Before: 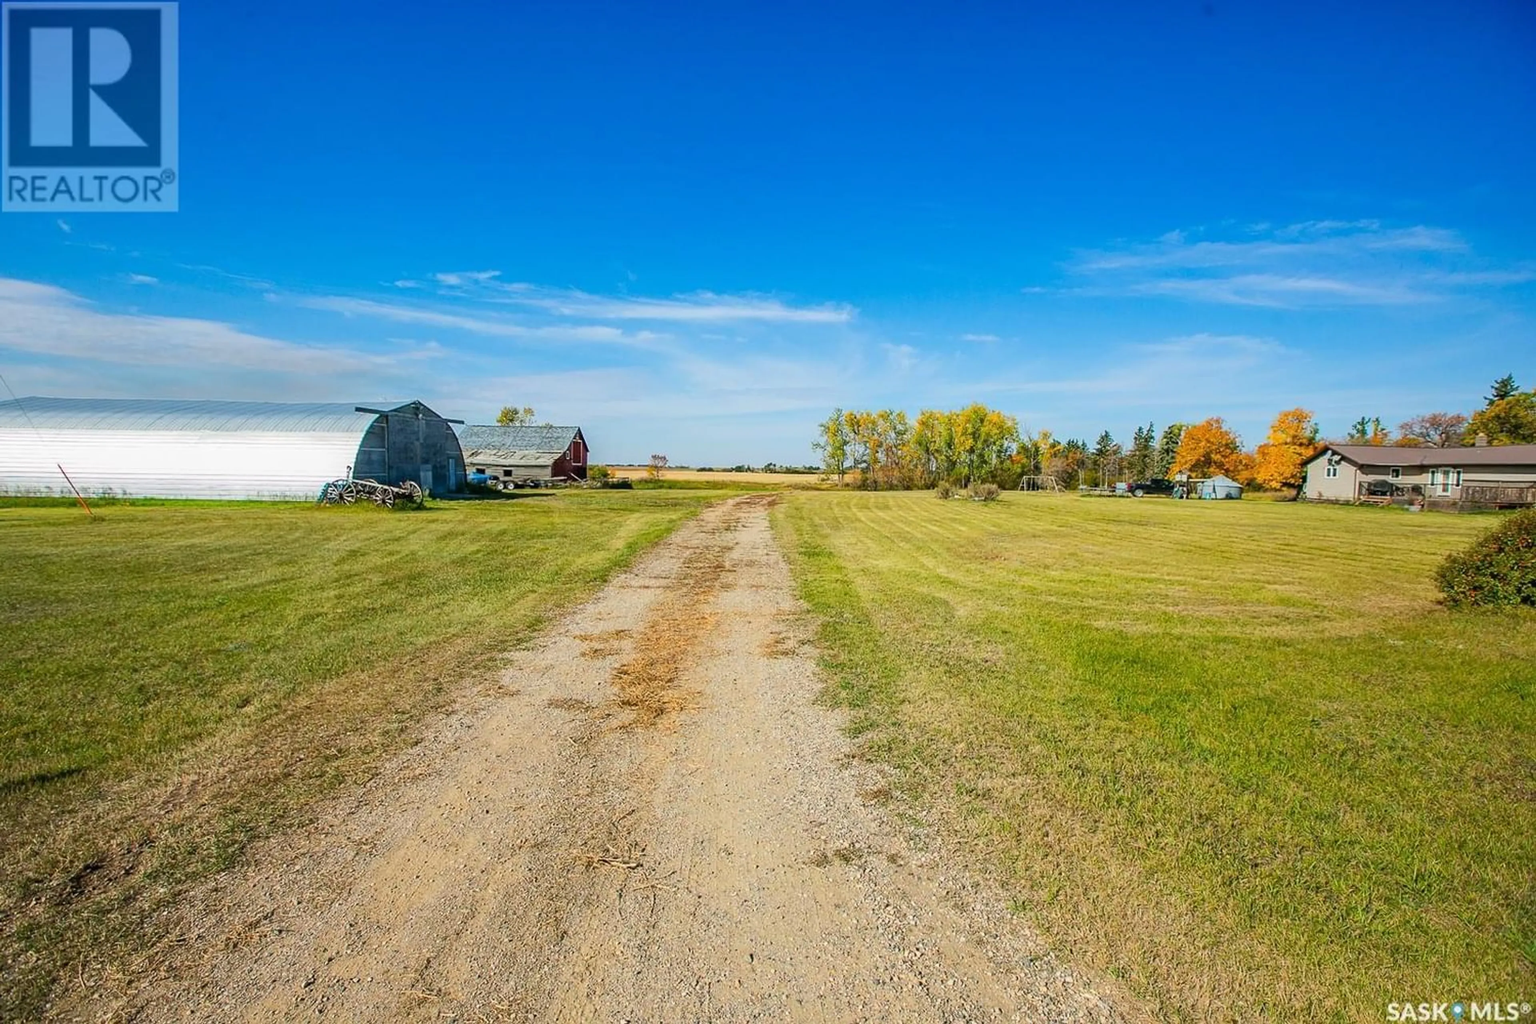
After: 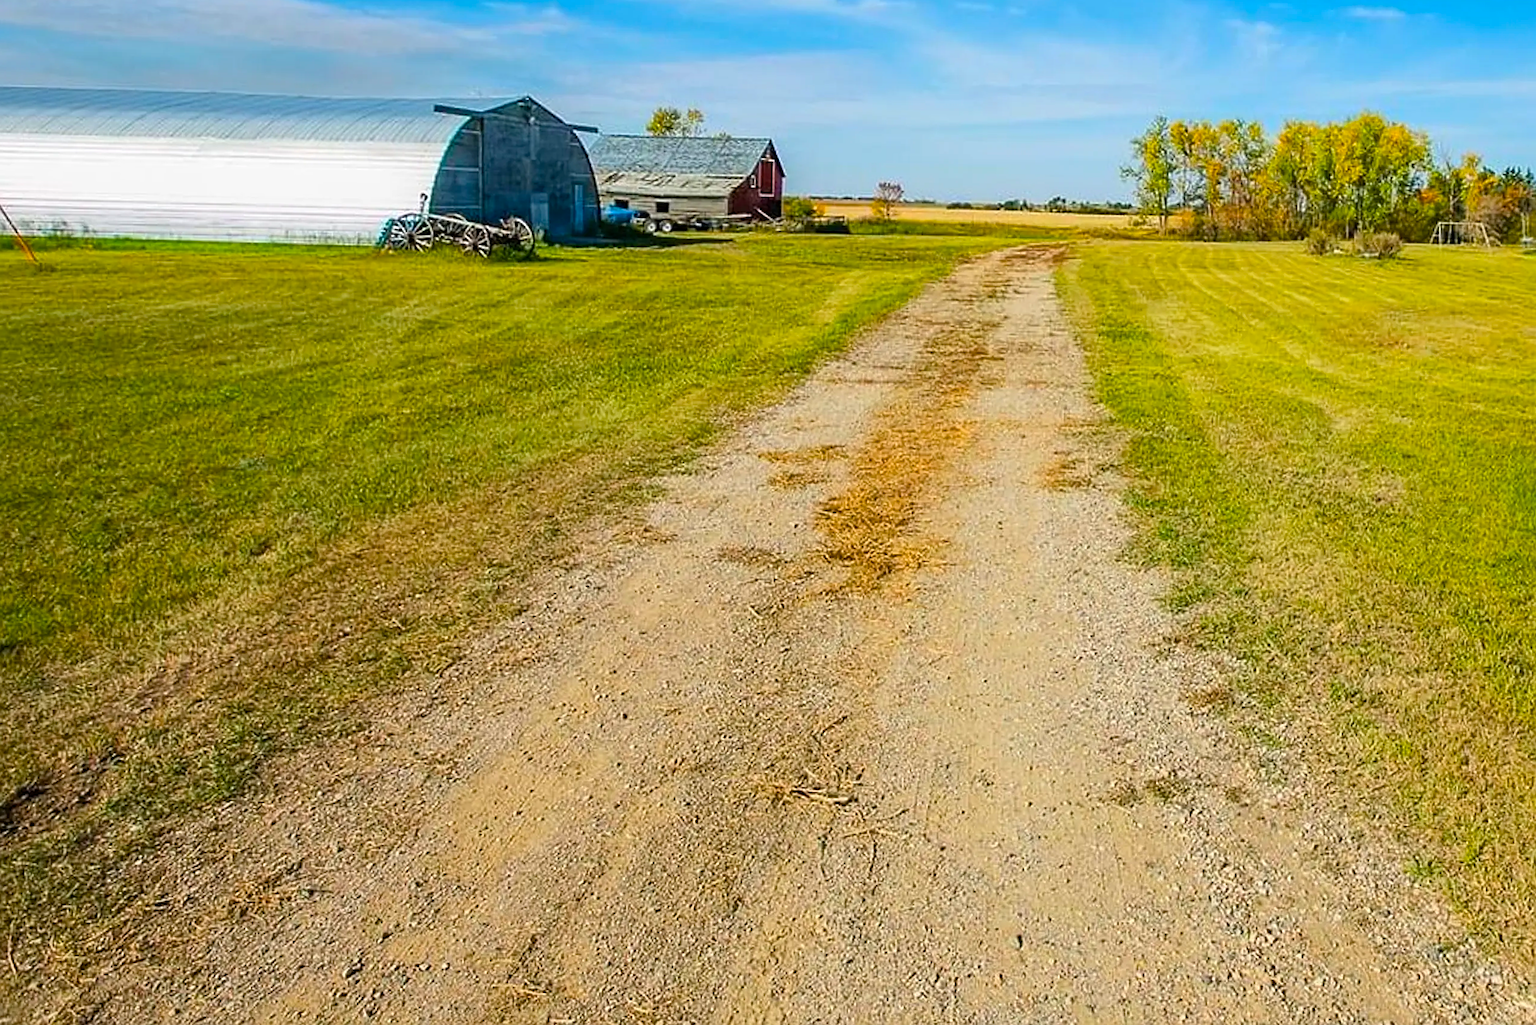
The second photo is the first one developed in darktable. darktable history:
crop and rotate: angle -0.742°, left 3.552%, top 32.094%, right 28.668%
sharpen: on, module defaults
color balance rgb: perceptual saturation grading › global saturation 29.378%, global vibrance 9.482%
